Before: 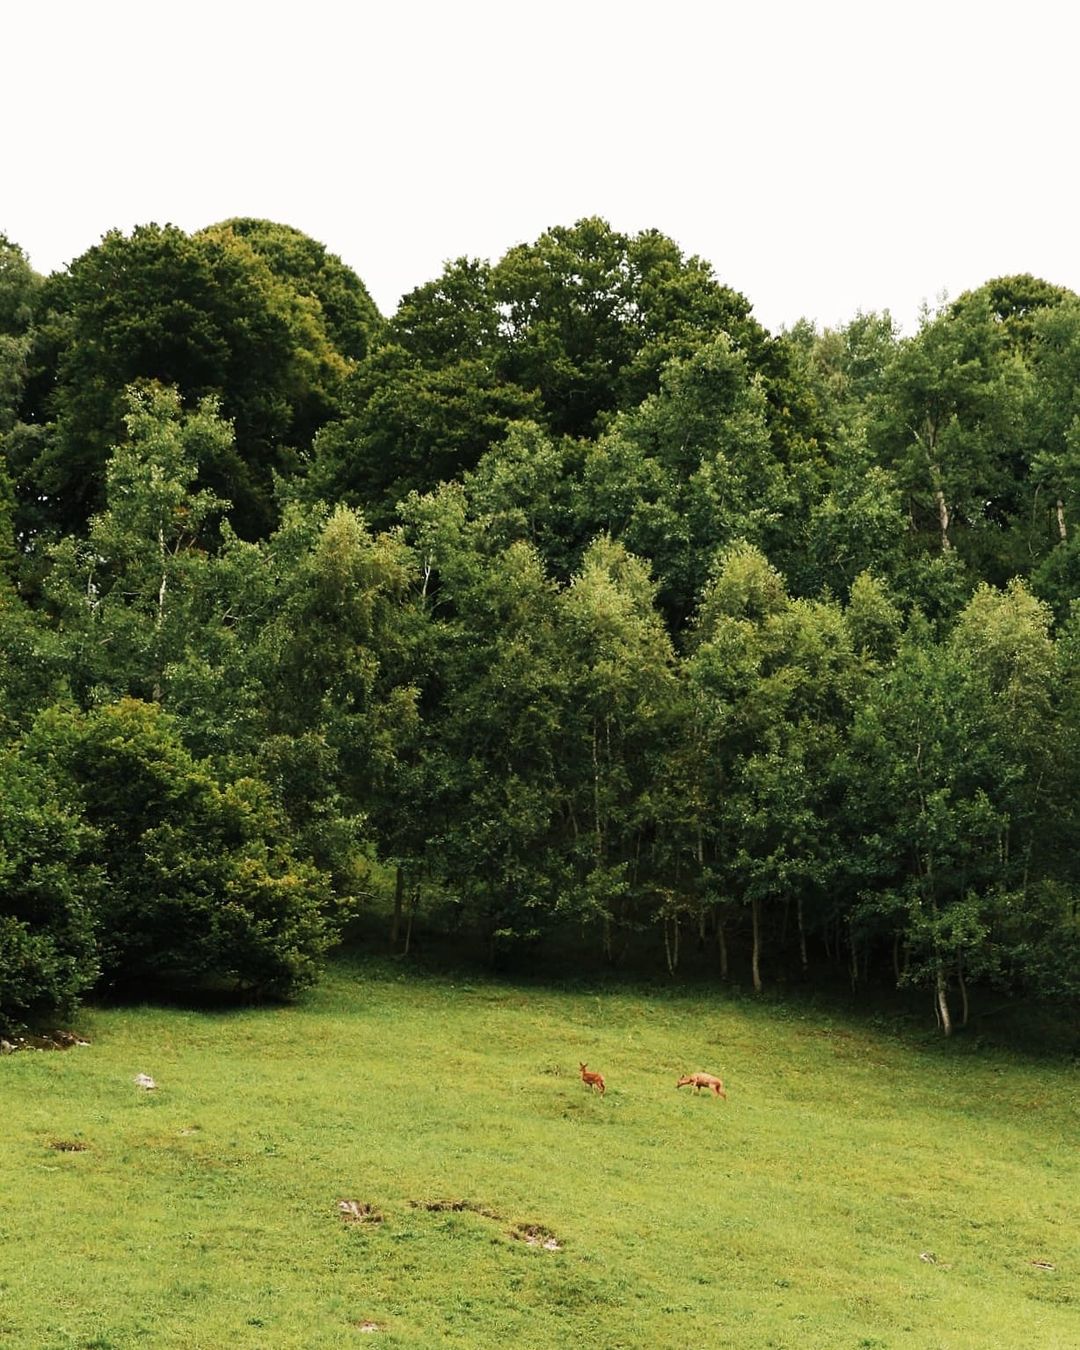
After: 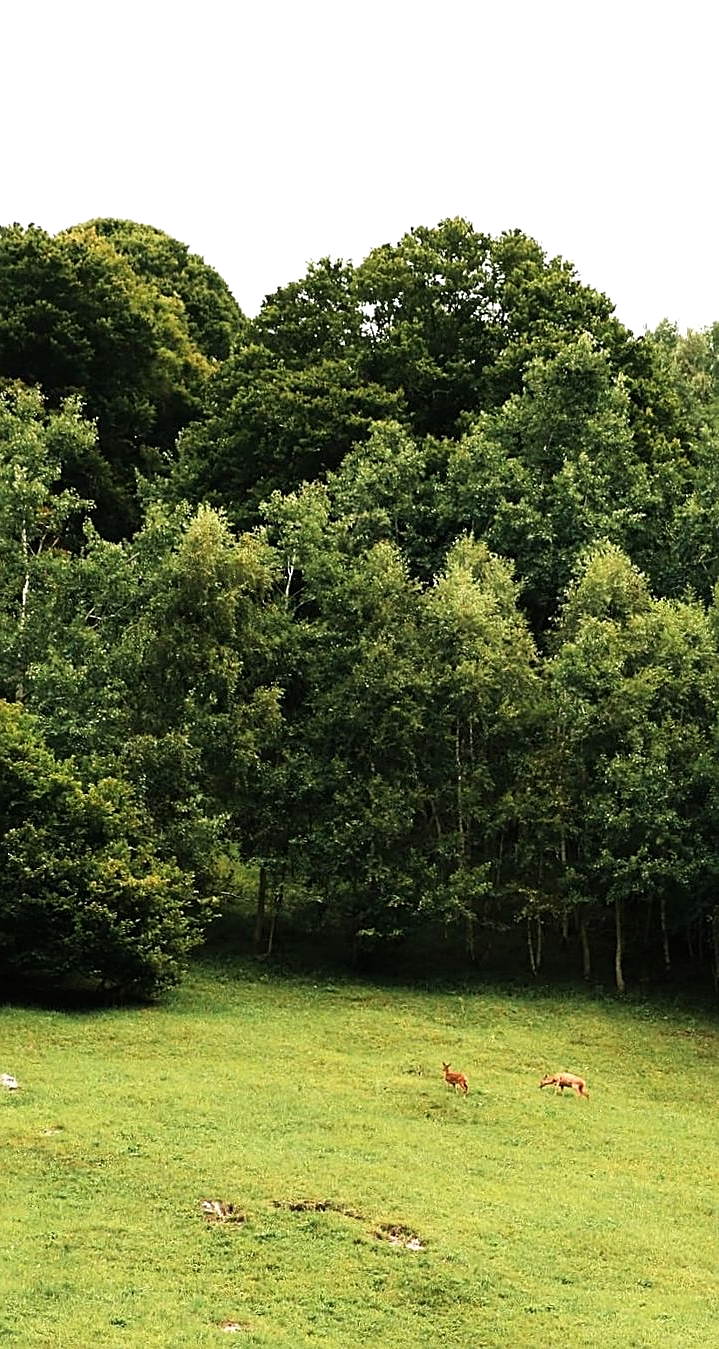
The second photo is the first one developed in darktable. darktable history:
tone equalizer: -8 EV -0.403 EV, -7 EV -0.362 EV, -6 EV -0.305 EV, -5 EV -0.189 EV, -3 EV 0.199 EV, -2 EV 0.305 EV, -1 EV 0.372 EV, +0 EV 0.431 EV
crop and rotate: left 12.839%, right 20.566%
sharpen: on, module defaults
